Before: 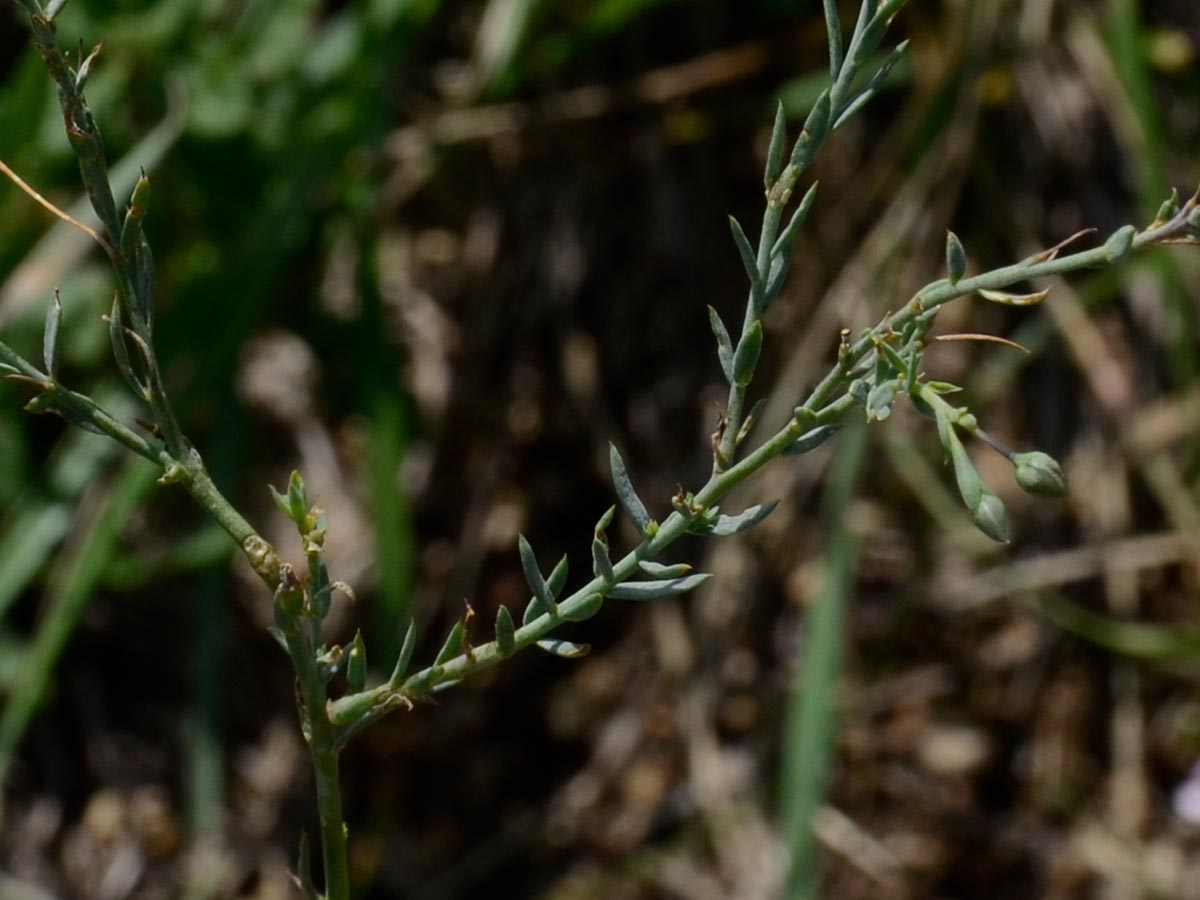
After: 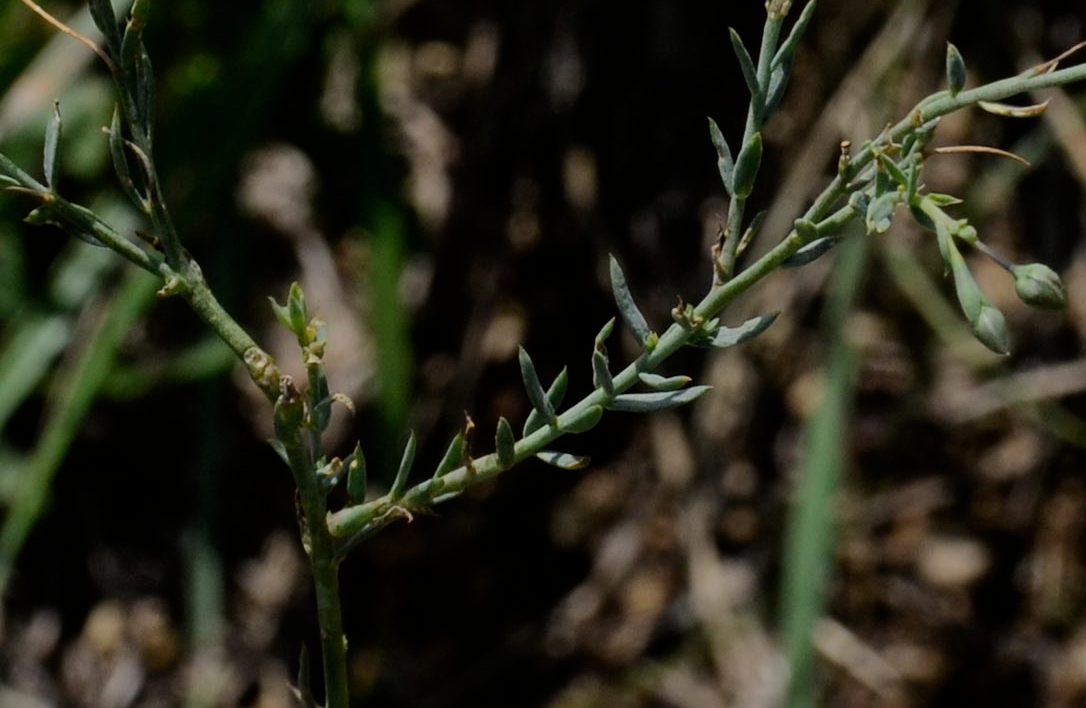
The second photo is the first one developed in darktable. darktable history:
filmic rgb: black relative exposure -8.42 EV, white relative exposure 4.68 EV, hardness 3.82, color science v6 (2022)
crop: top 20.916%, right 9.437%, bottom 0.316%
